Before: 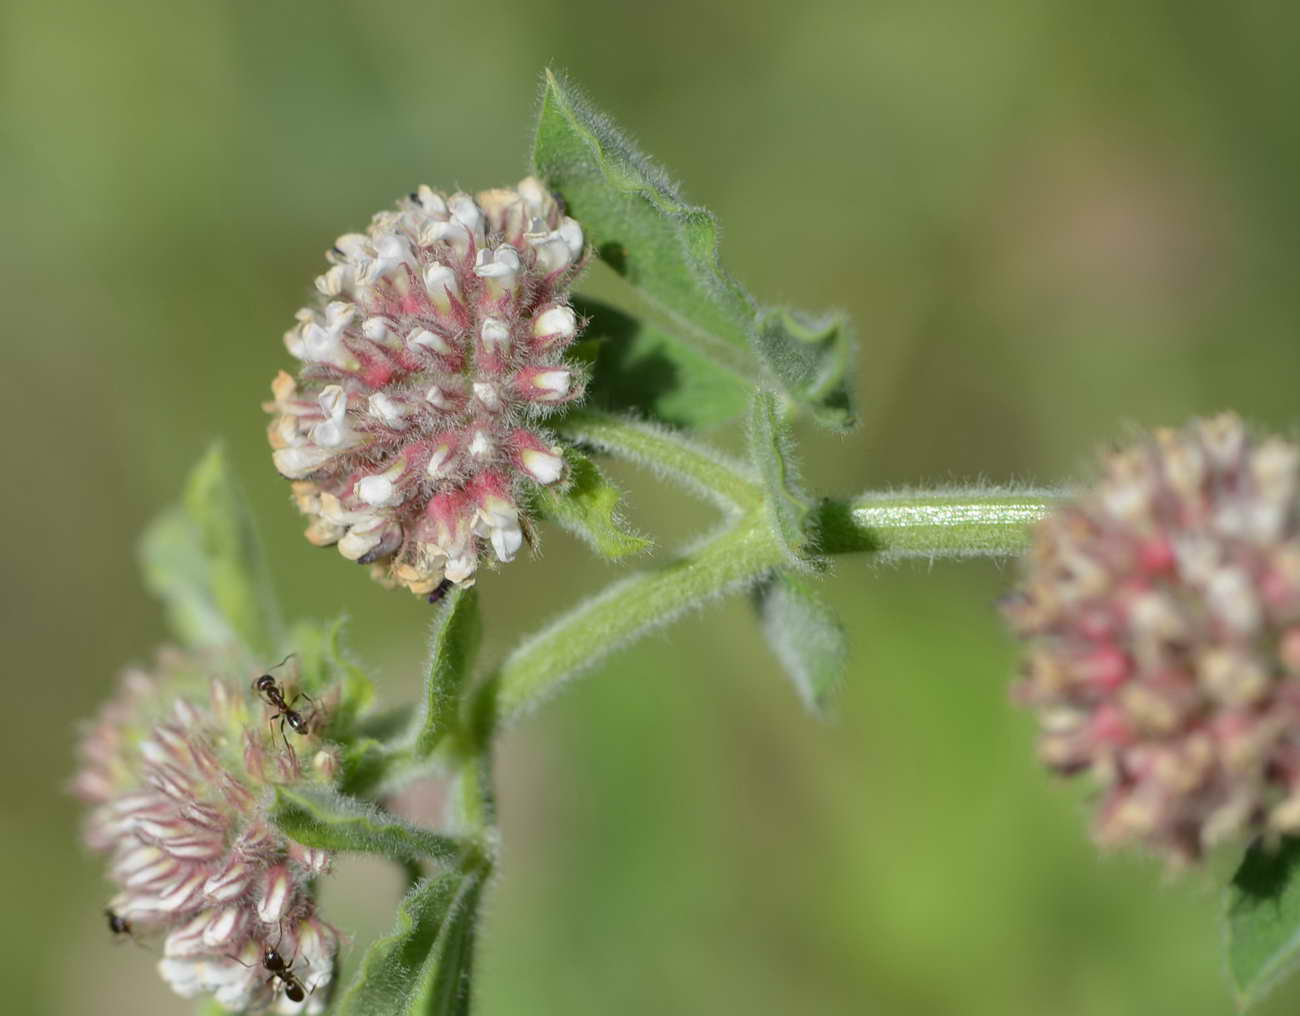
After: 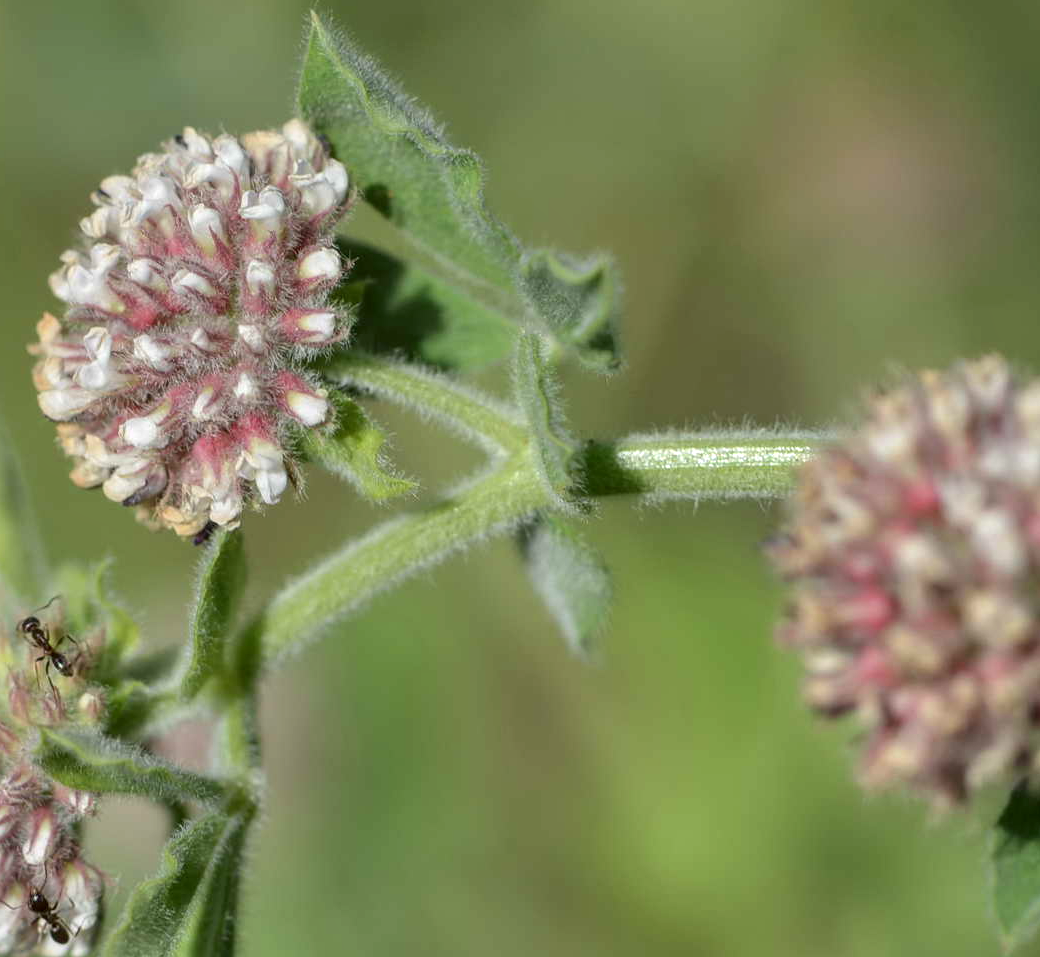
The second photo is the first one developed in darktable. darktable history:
local contrast: on, module defaults
crop and rotate: left 18.137%, top 5.78%, right 1.841%
contrast brightness saturation: saturation -0.056
